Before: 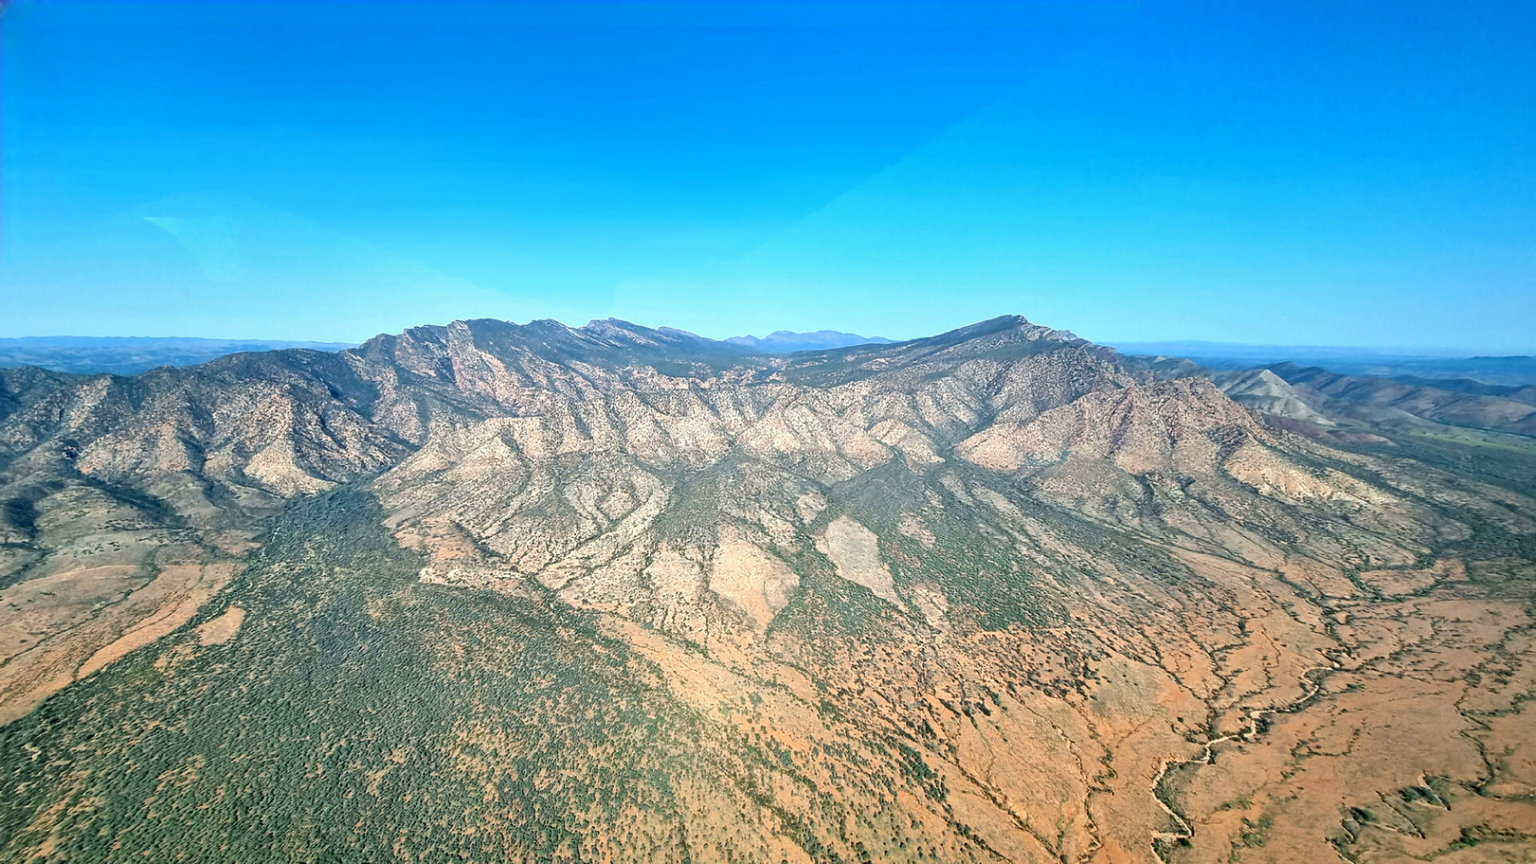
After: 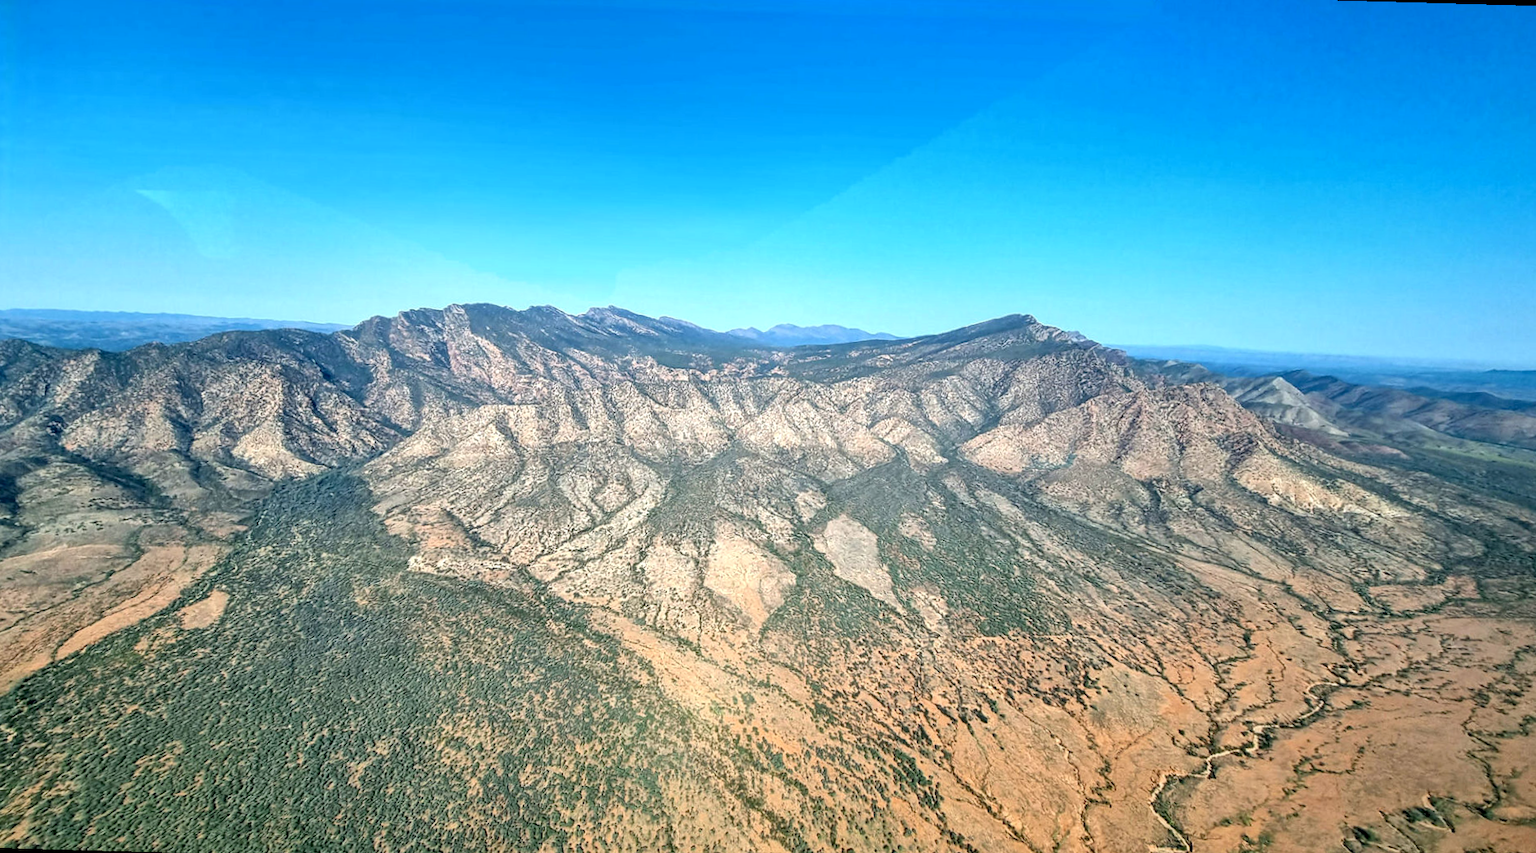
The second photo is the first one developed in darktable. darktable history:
local contrast: on, module defaults
rotate and perspective: rotation 1.57°, crop left 0.018, crop right 0.982, crop top 0.039, crop bottom 0.961
